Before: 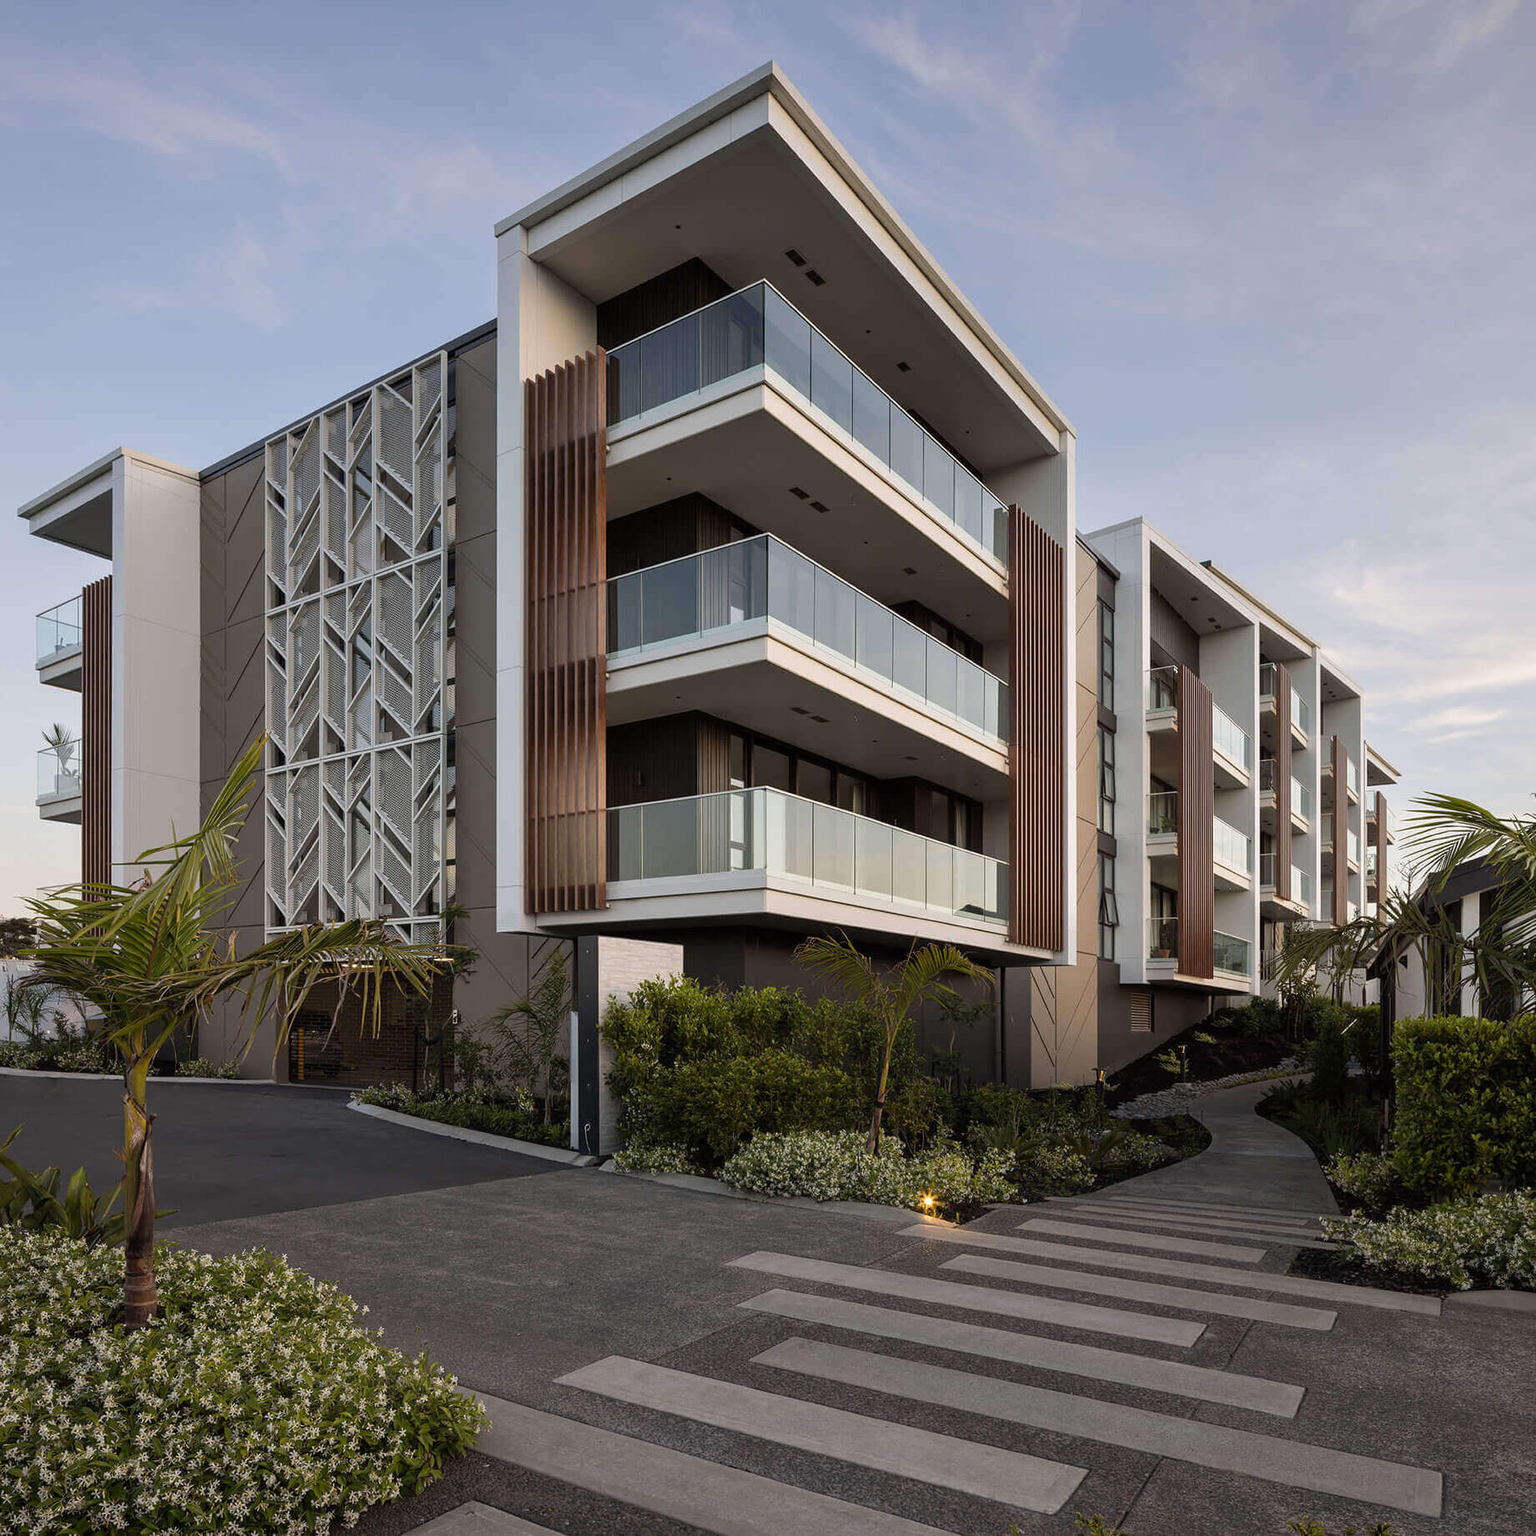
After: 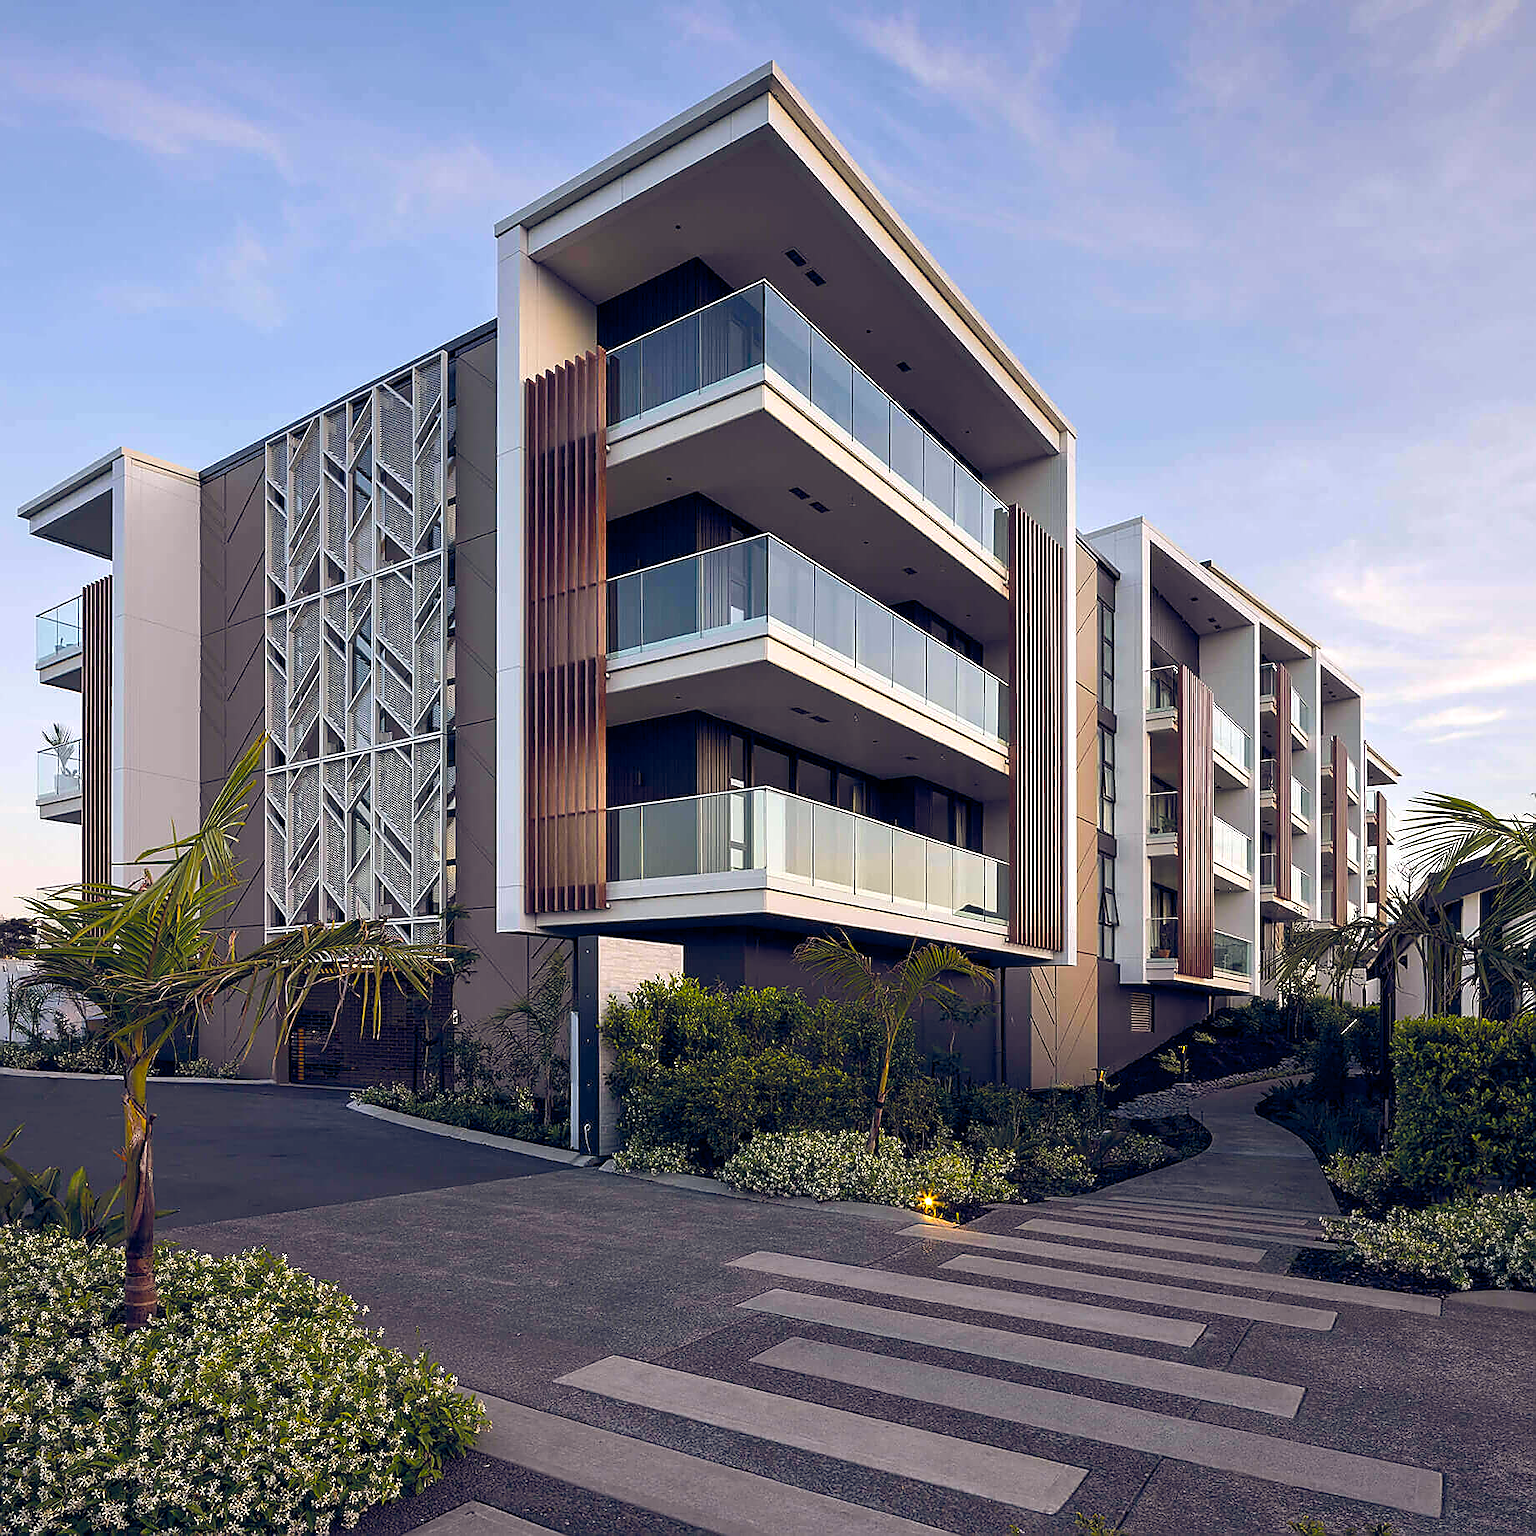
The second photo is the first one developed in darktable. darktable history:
sharpen: radius 1.365, amount 1.26, threshold 0.643
color balance rgb: power › hue 71.2°, global offset › chroma 0.246%, global offset › hue 258.1°, perceptual saturation grading › global saturation 30.228%, perceptual brilliance grading › highlights 8.756%, perceptual brilliance grading › mid-tones 3.398%, perceptual brilliance grading › shadows 1.222%, global vibrance 30.464%
